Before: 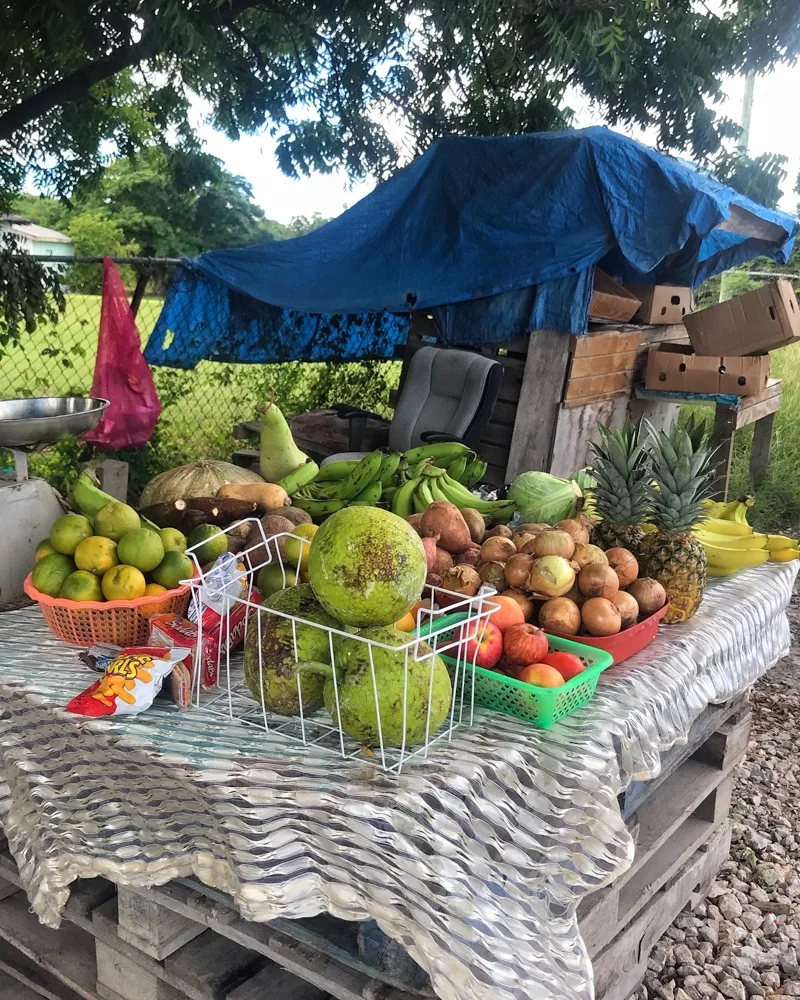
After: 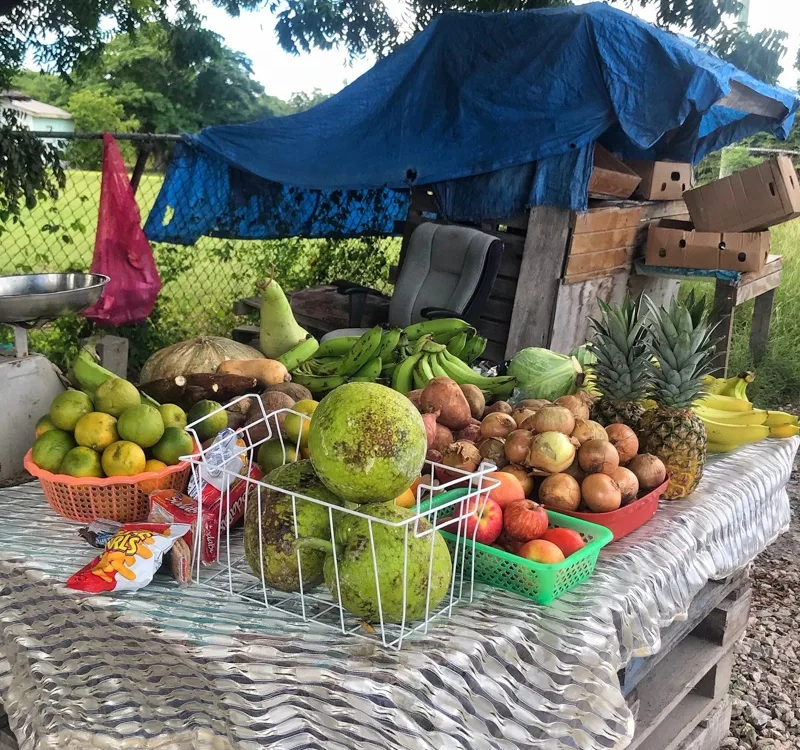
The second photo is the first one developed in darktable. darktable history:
crop and rotate: top 12.412%, bottom 12.567%
